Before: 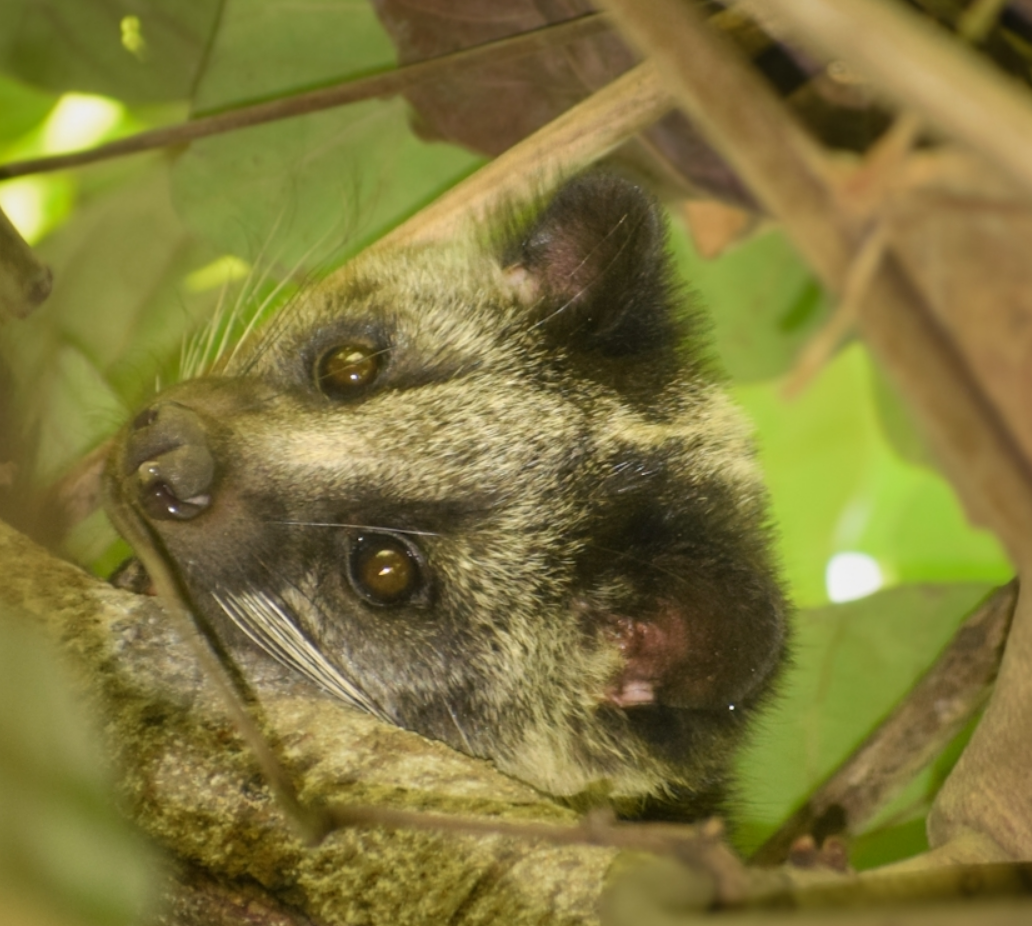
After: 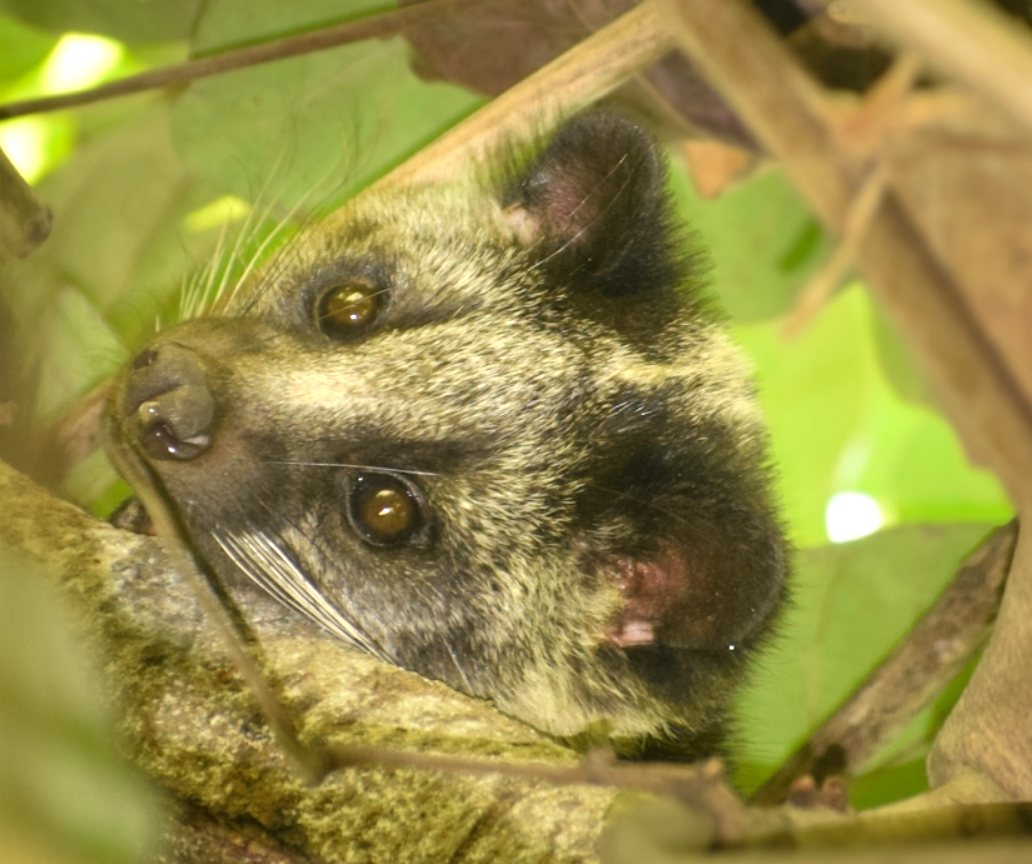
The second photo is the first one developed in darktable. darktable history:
exposure: exposure 0.492 EV, compensate highlight preservation false
crop and rotate: top 6.597%
